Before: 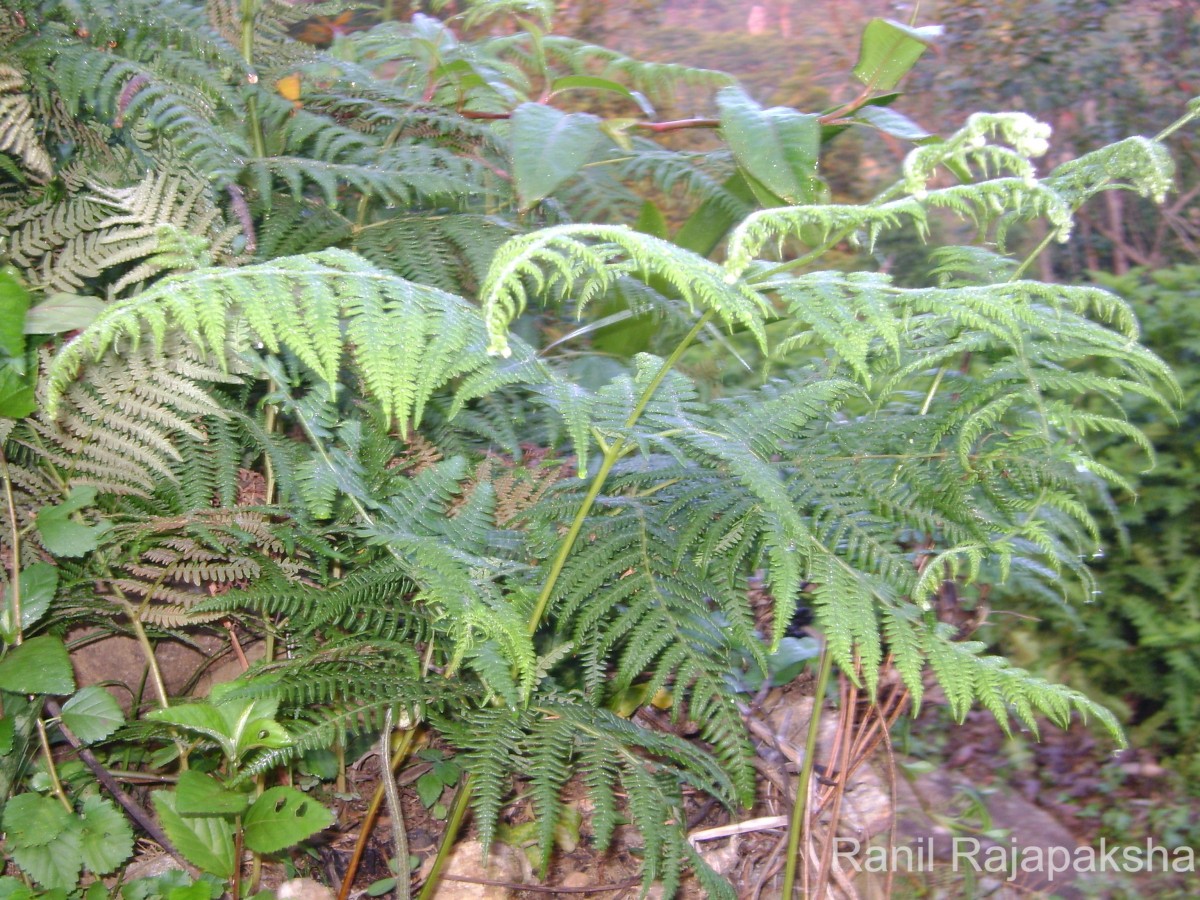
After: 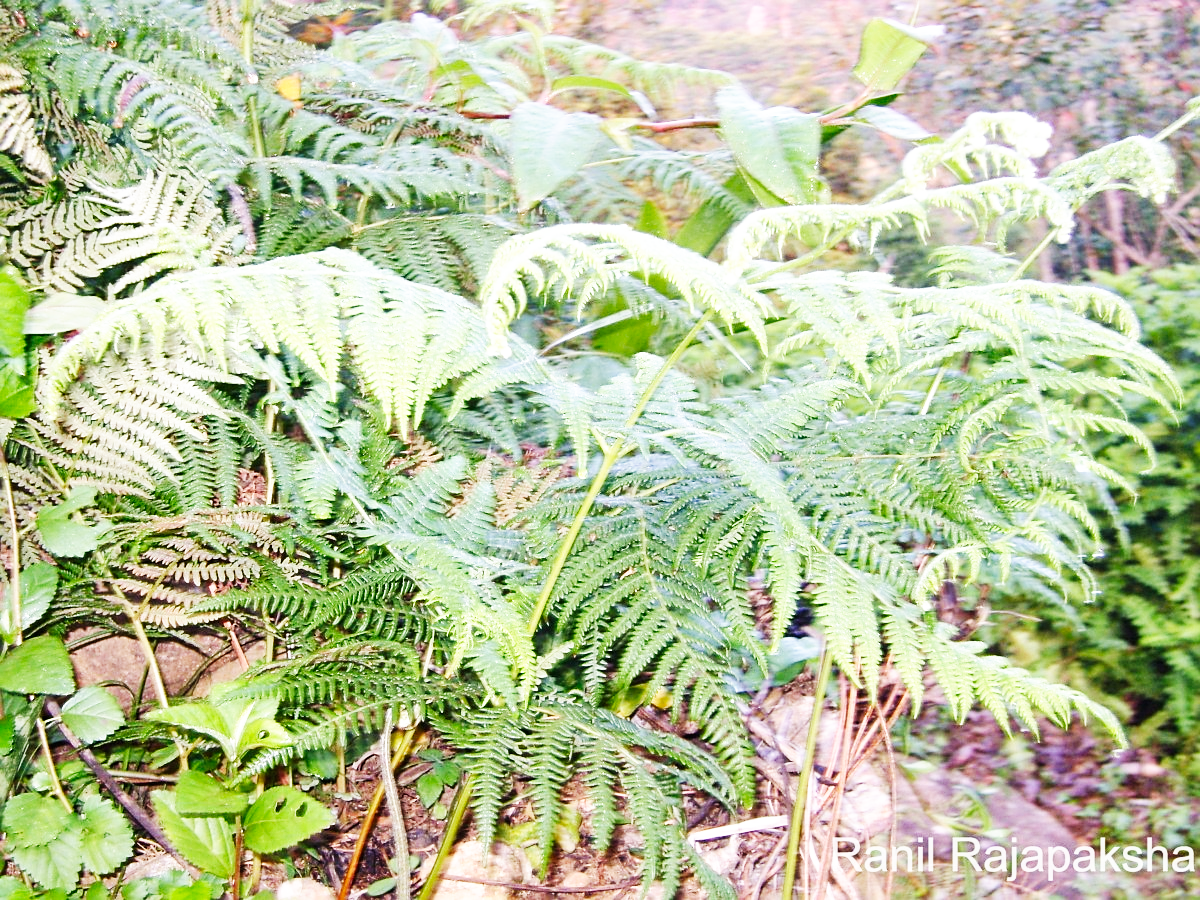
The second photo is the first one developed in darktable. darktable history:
shadows and highlights: radius 127.18, shadows 30.45, highlights -30.54, low approximation 0.01, soften with gaussian
sharpen: on, module defaults
base curve: curves: ch0 [(0, 0) (0.007, 0.004) (0.027, 0.03) (0.046, 0.07) (0.207, 0.54) (0.442, 0.872) (0.673, 0.972) (1, 1)], preserve colors none
